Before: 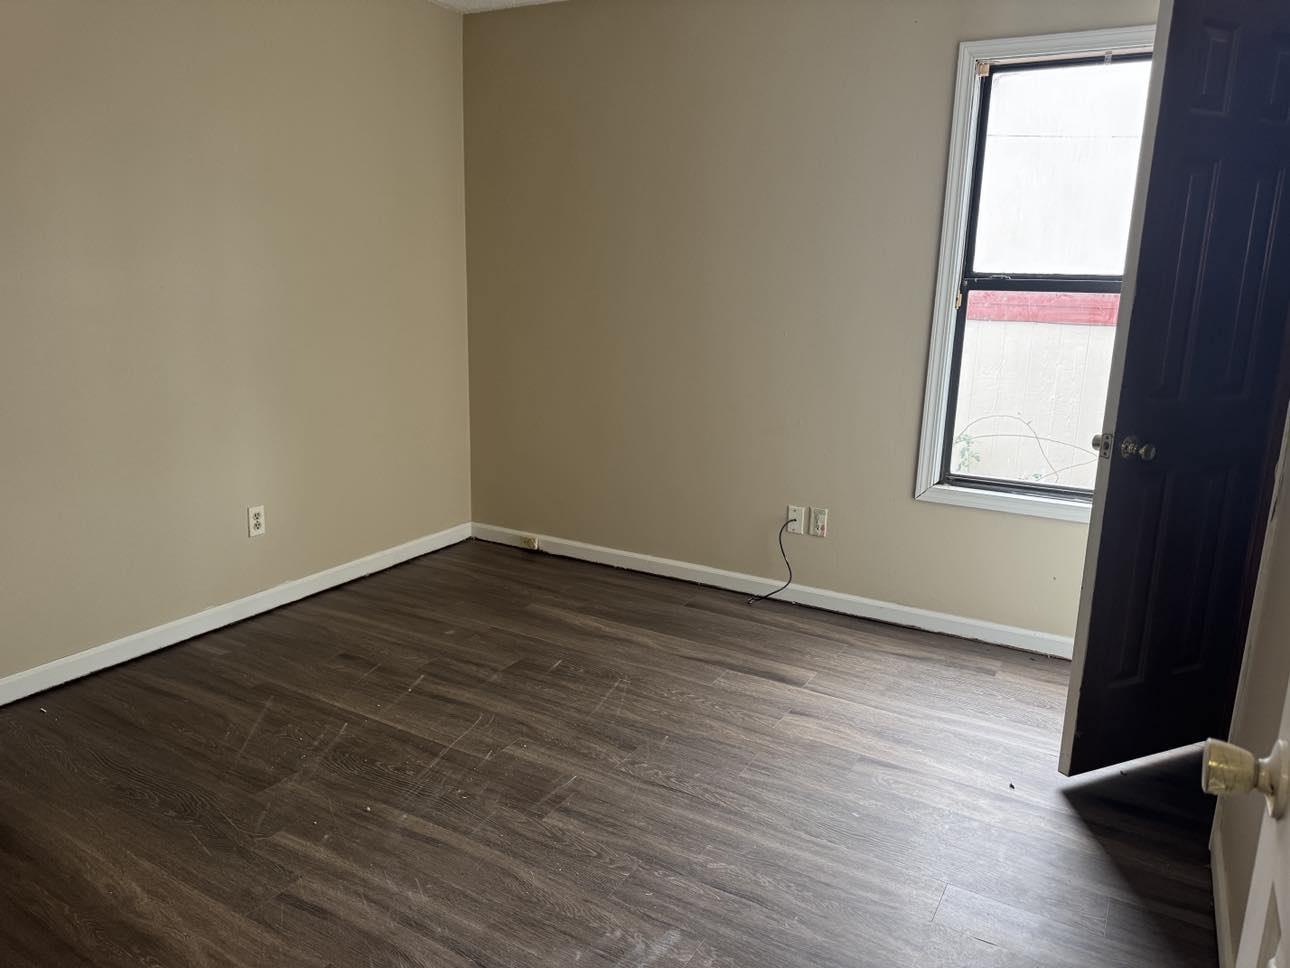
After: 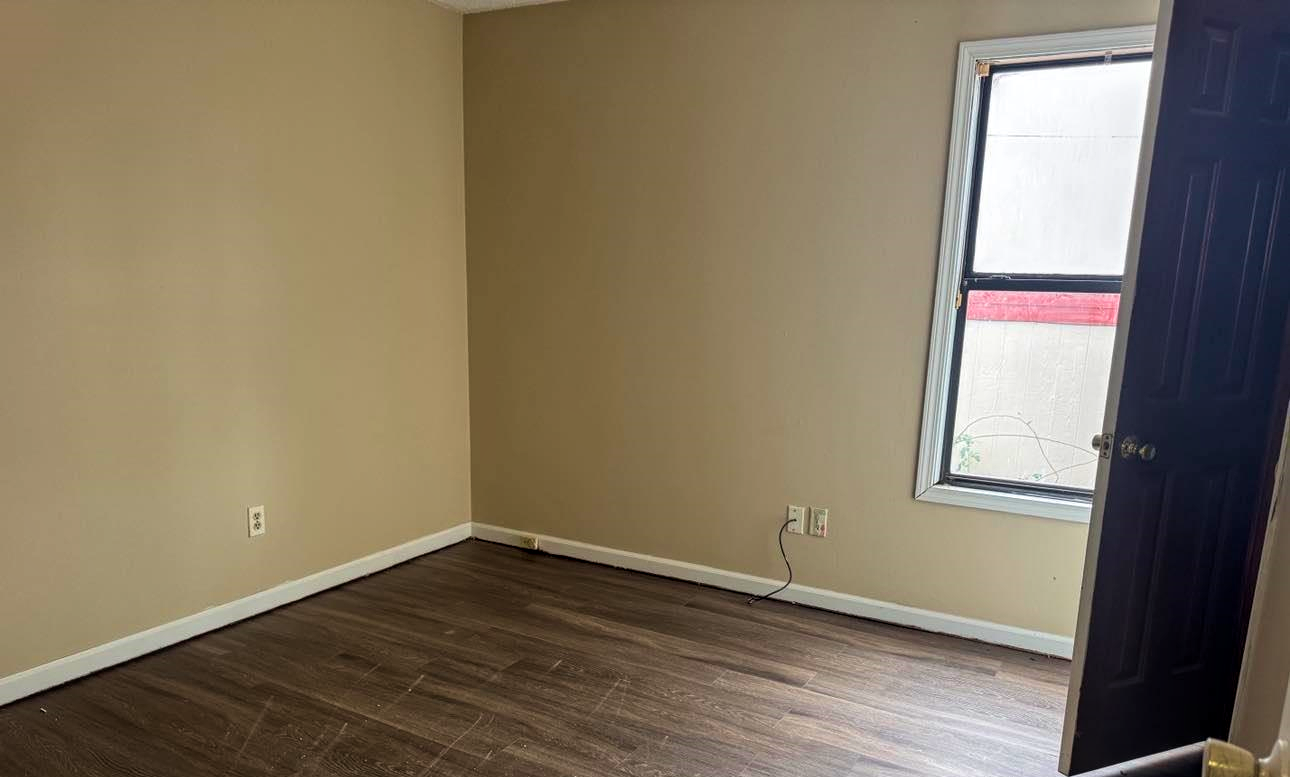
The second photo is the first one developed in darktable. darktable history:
velvia: strength 39.25%
crop: bottom 19.7%
local contrast: on, module defaults
